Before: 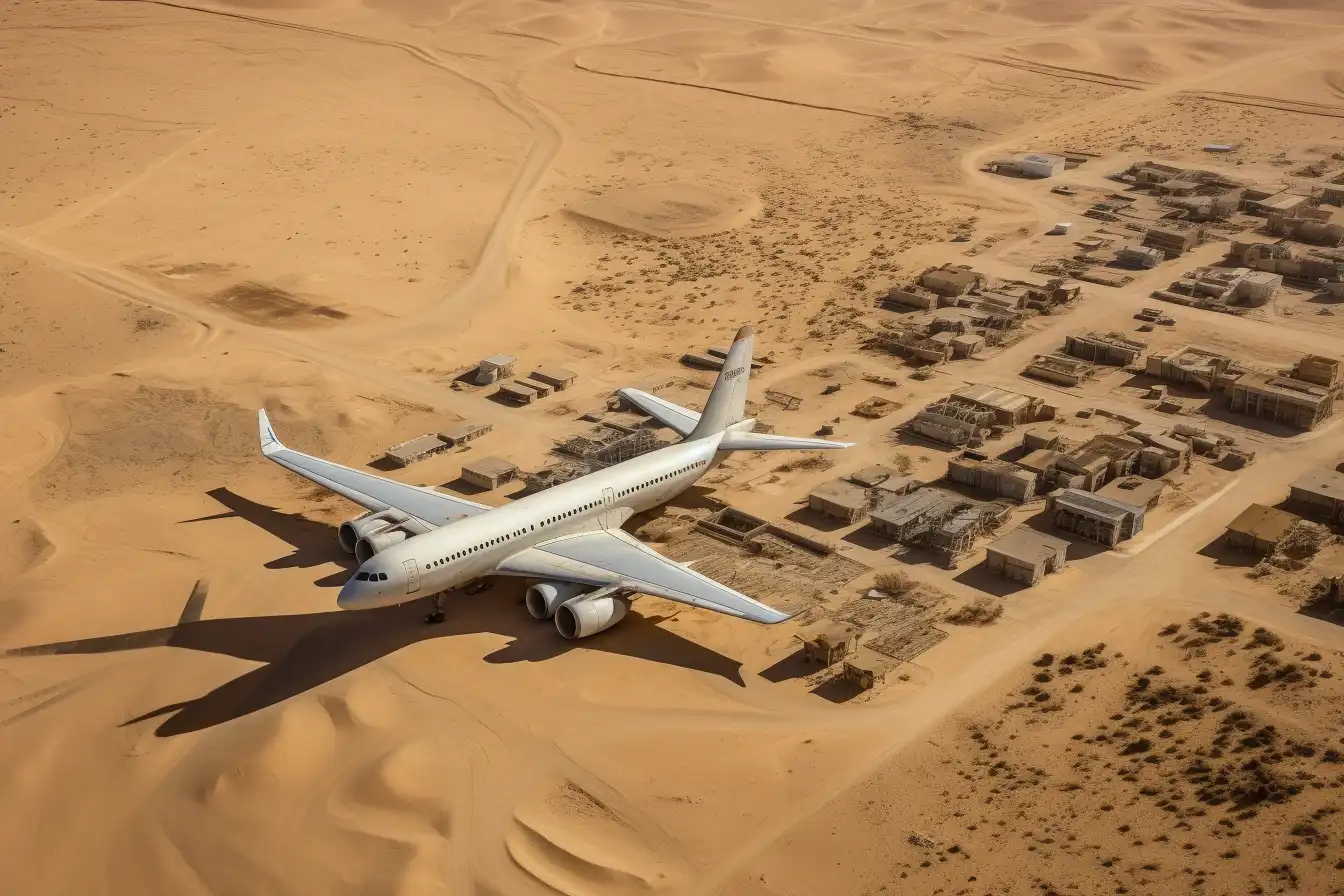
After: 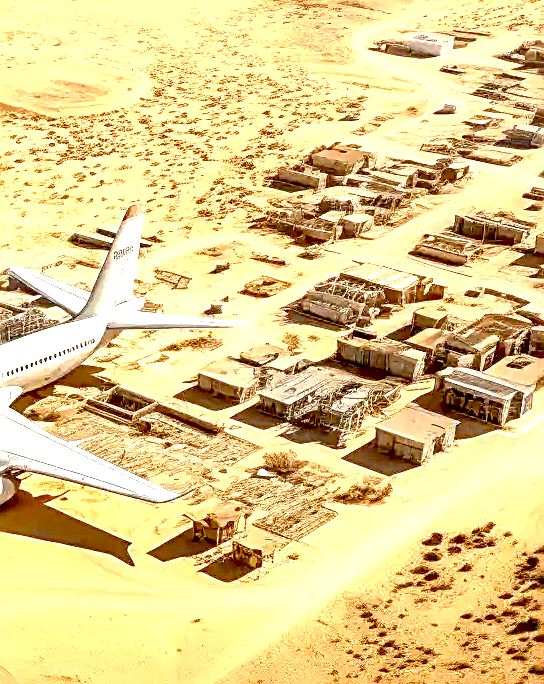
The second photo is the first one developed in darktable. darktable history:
crop: left 45.487%, top 13.51%, right 13.999%, bottom 10.134%
exposure: black level correction 0.015, exposure 1.784 EV, compensate highlight preservation false
sharpen: radius 2.561, amount 0.647
local contrast: detail 130%
